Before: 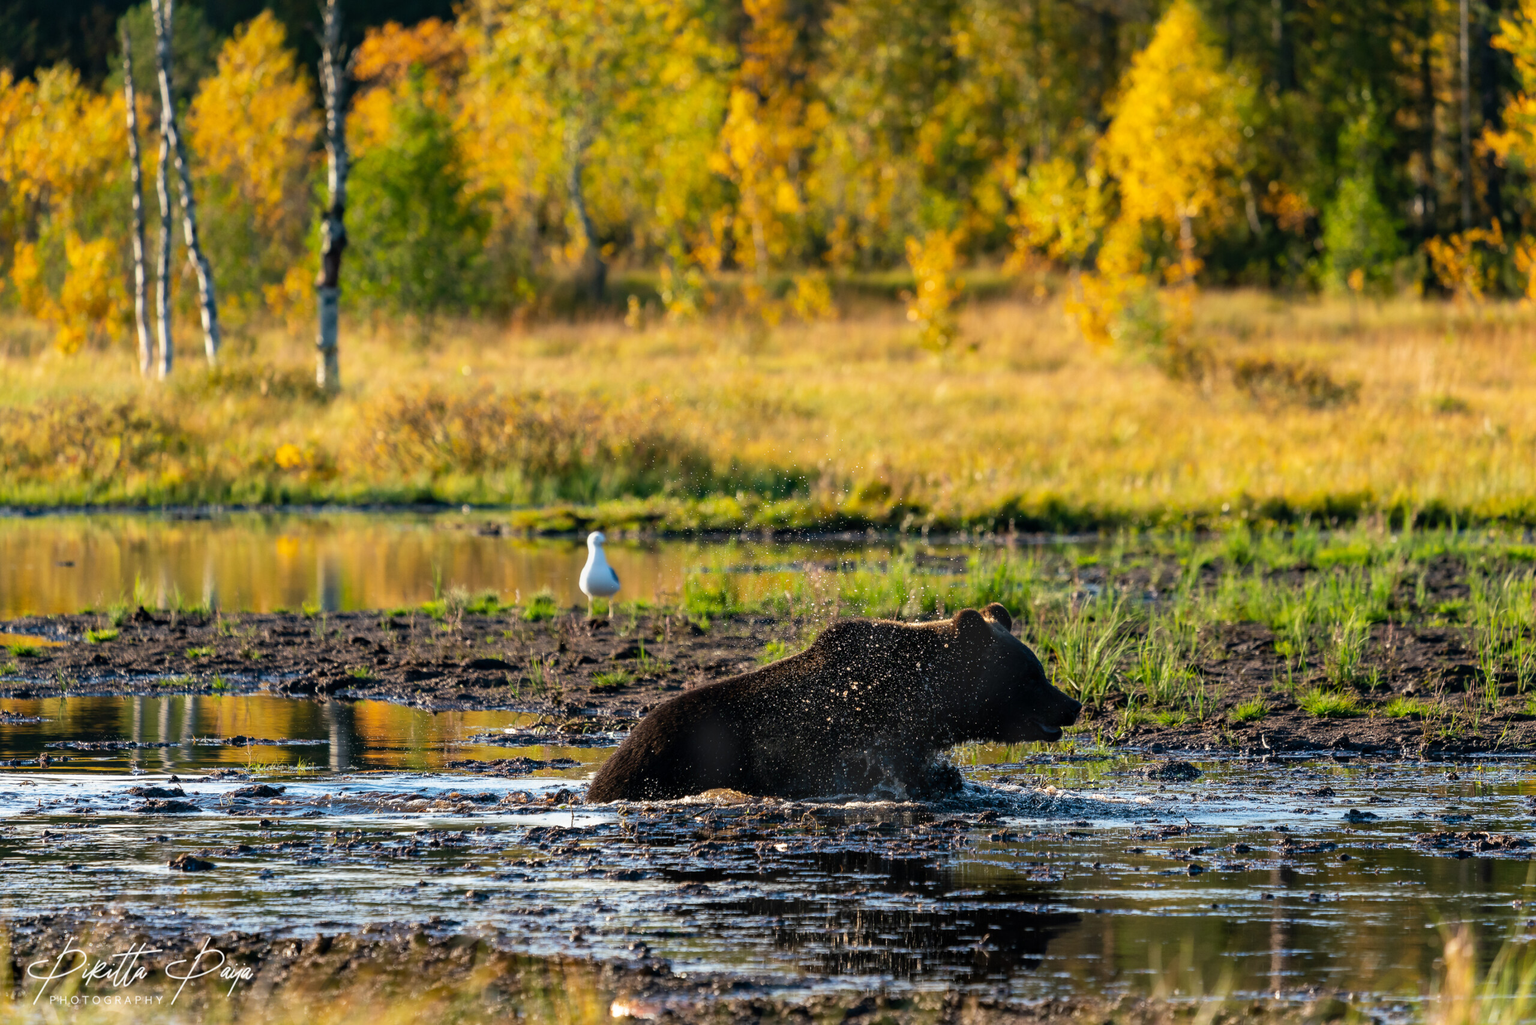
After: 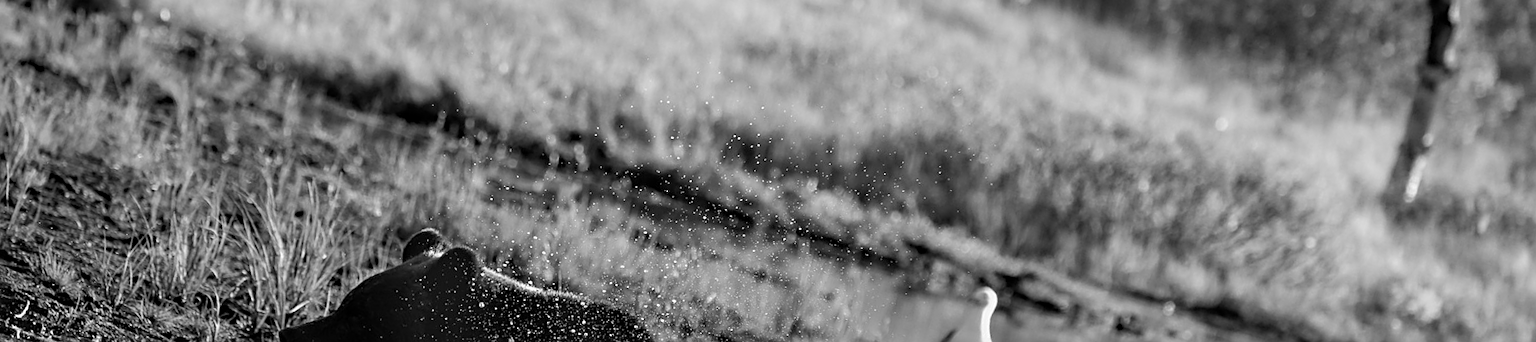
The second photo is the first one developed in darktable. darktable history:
monochrome: a 32, b 64, size 2.3
haze removal: compatibility mode true, adaptive false
sharpen: on, module defaults
crop and rotate: angle 16.12°, top 30.835%, bottom 35.653%
